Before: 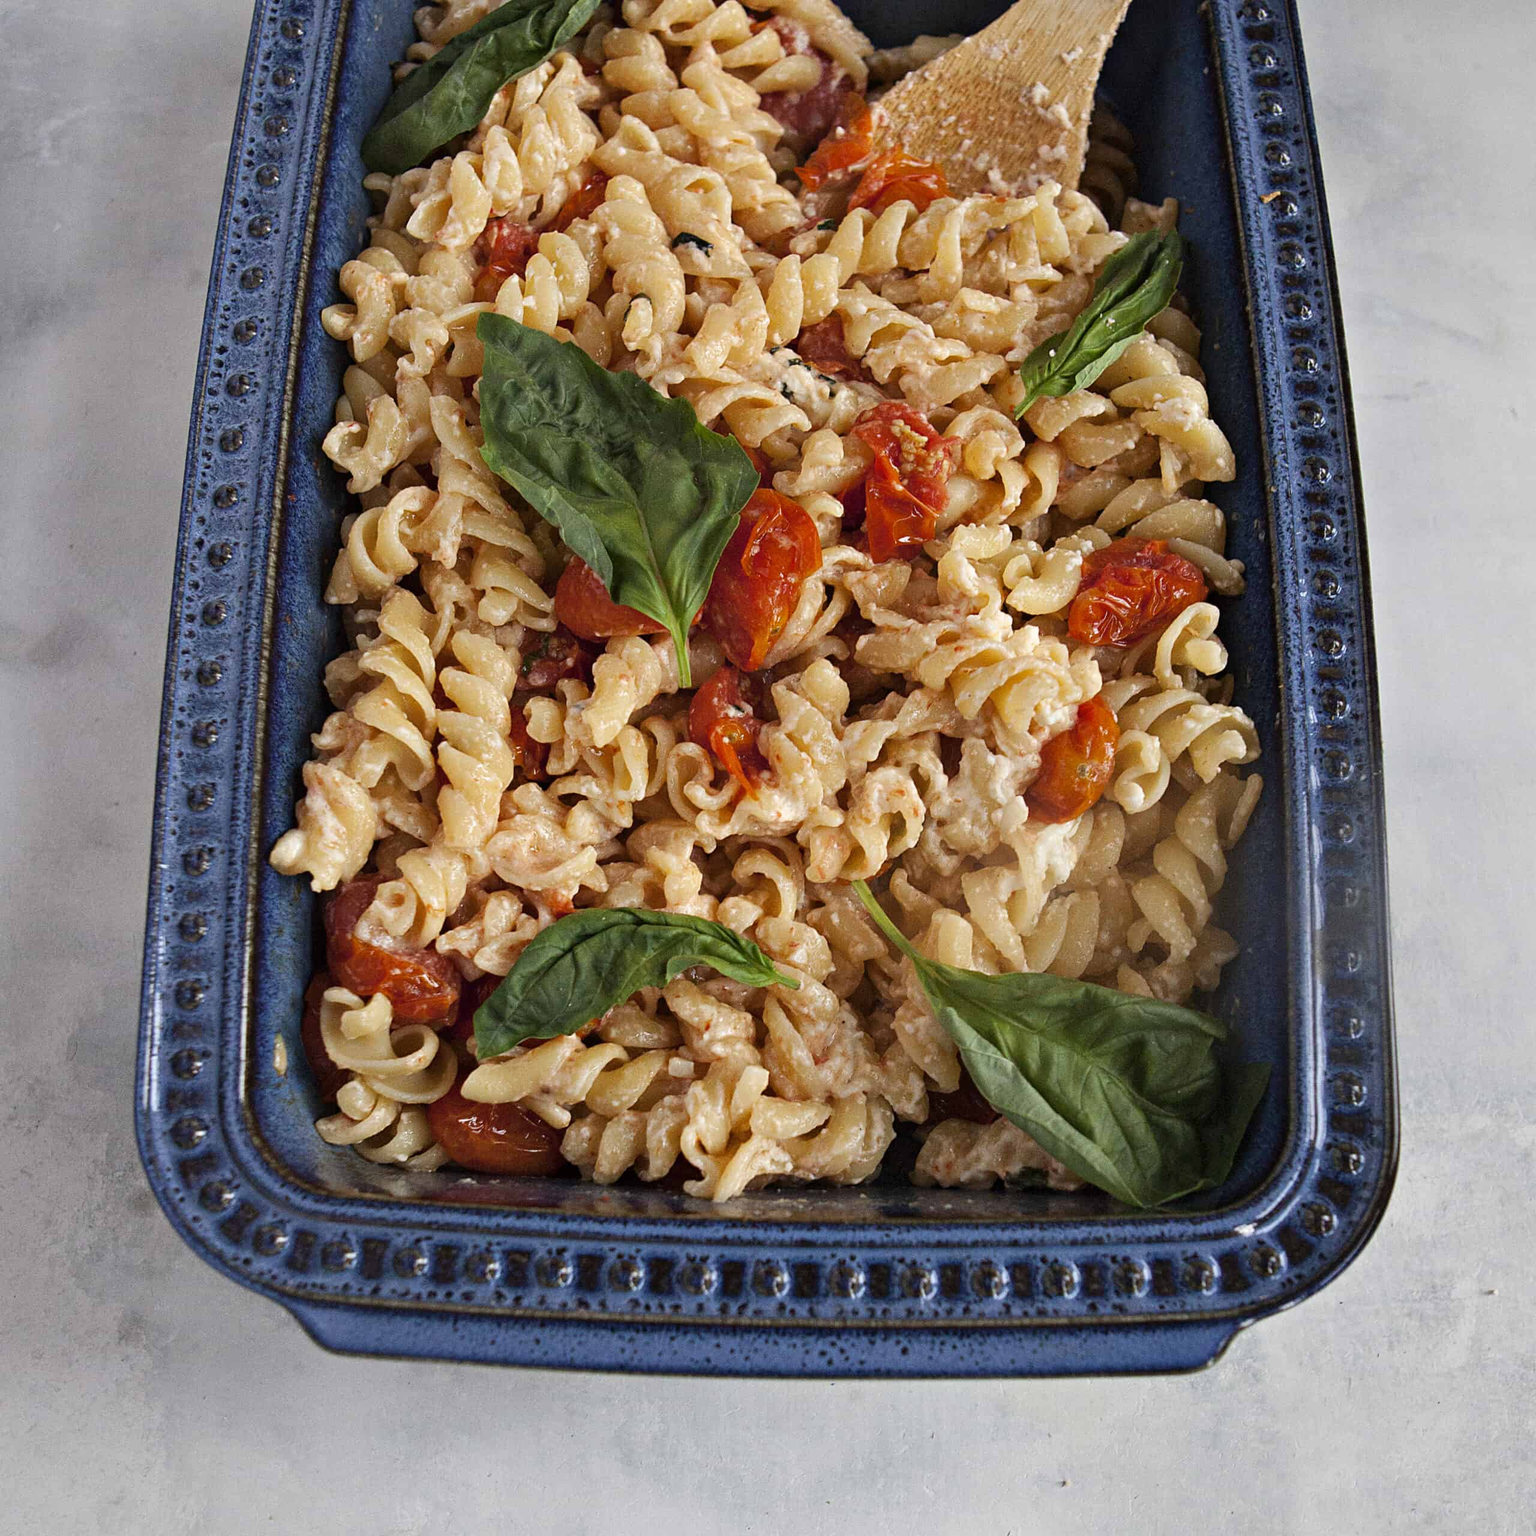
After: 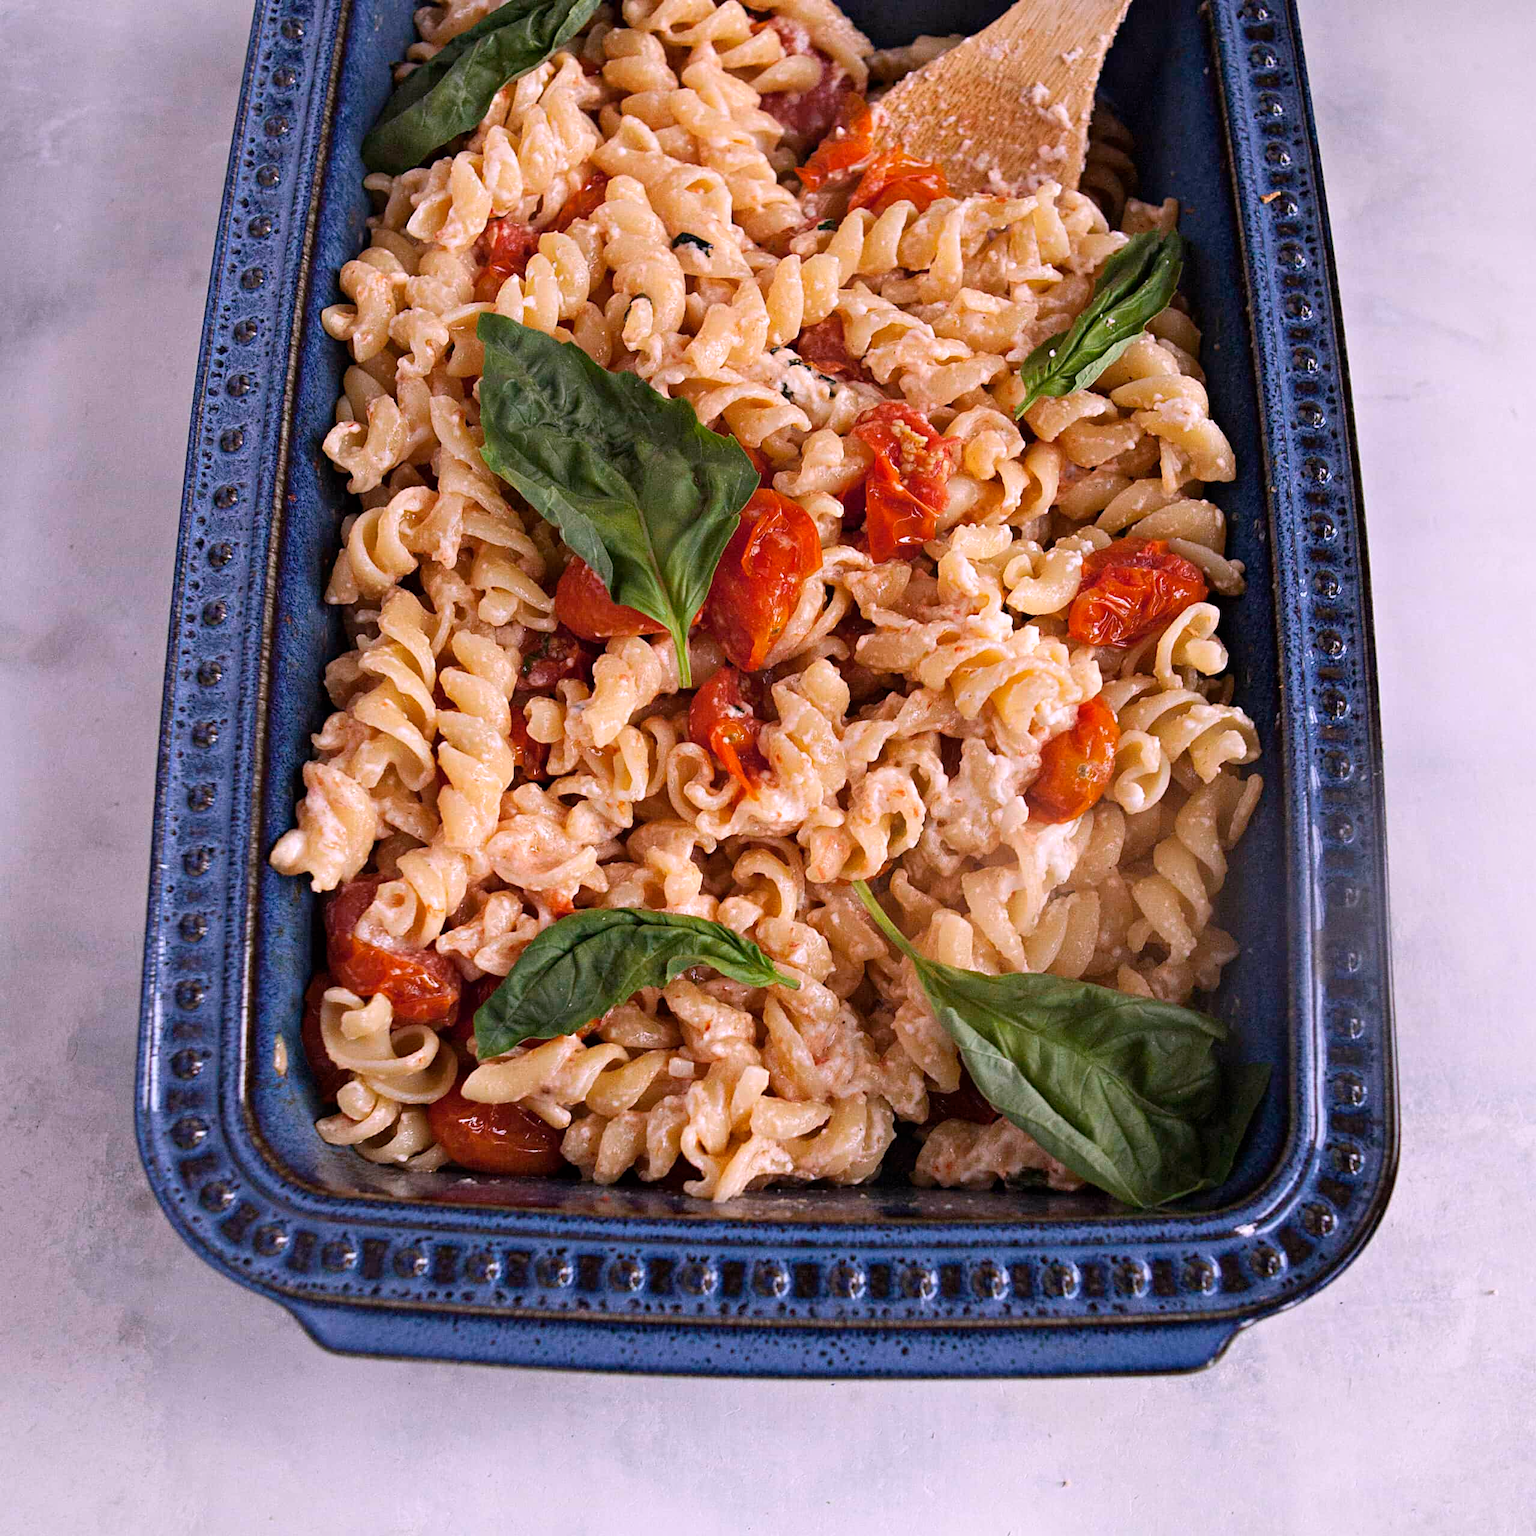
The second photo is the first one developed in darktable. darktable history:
white balance: red 1.066, blue 1.119
shadows and highlights: shadows -23.08, highlights 46.15, soften with gaussian
